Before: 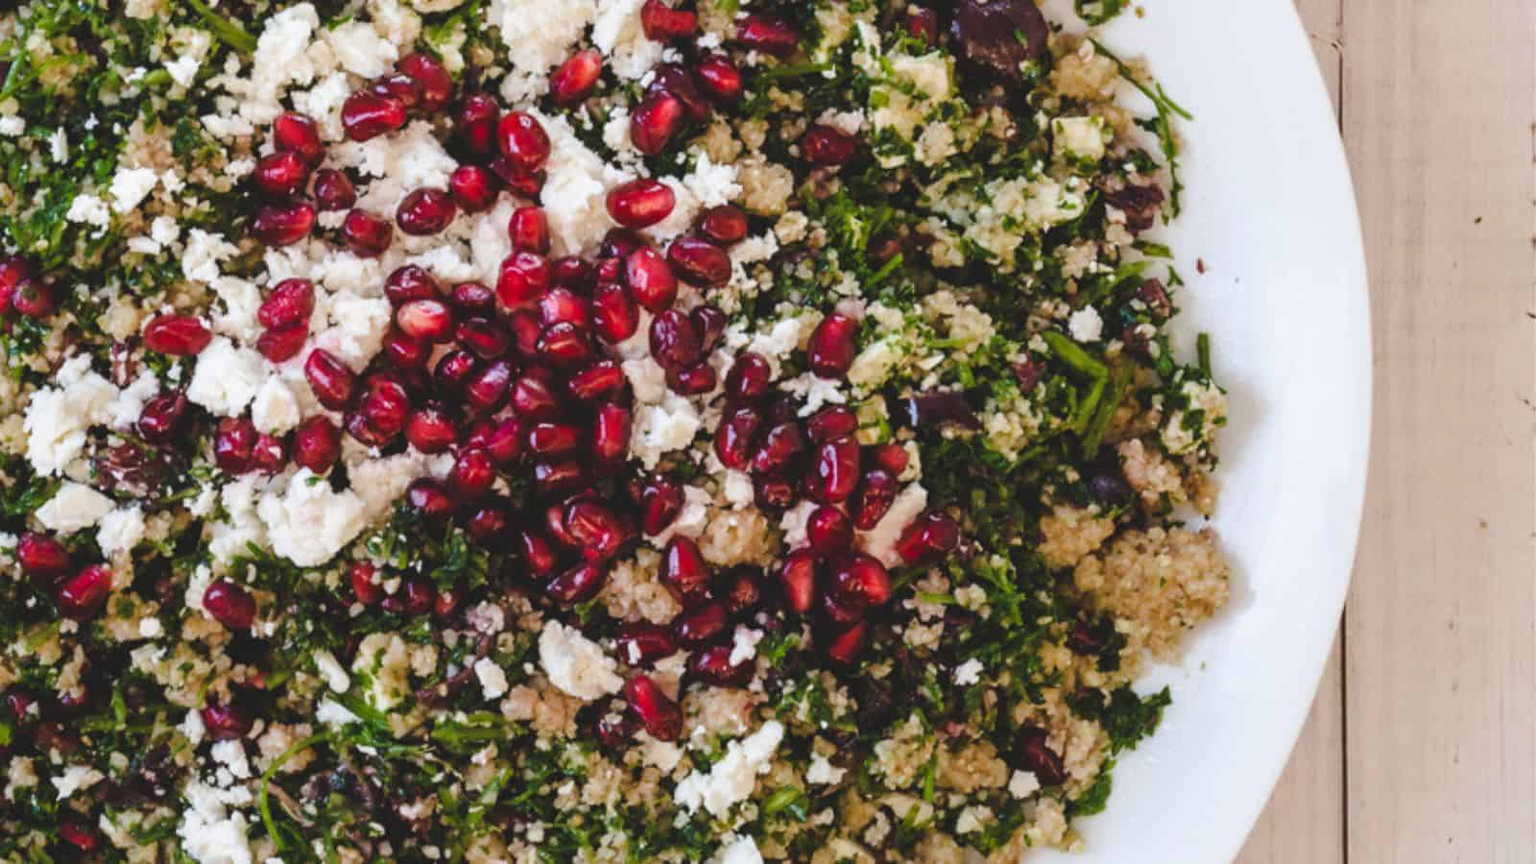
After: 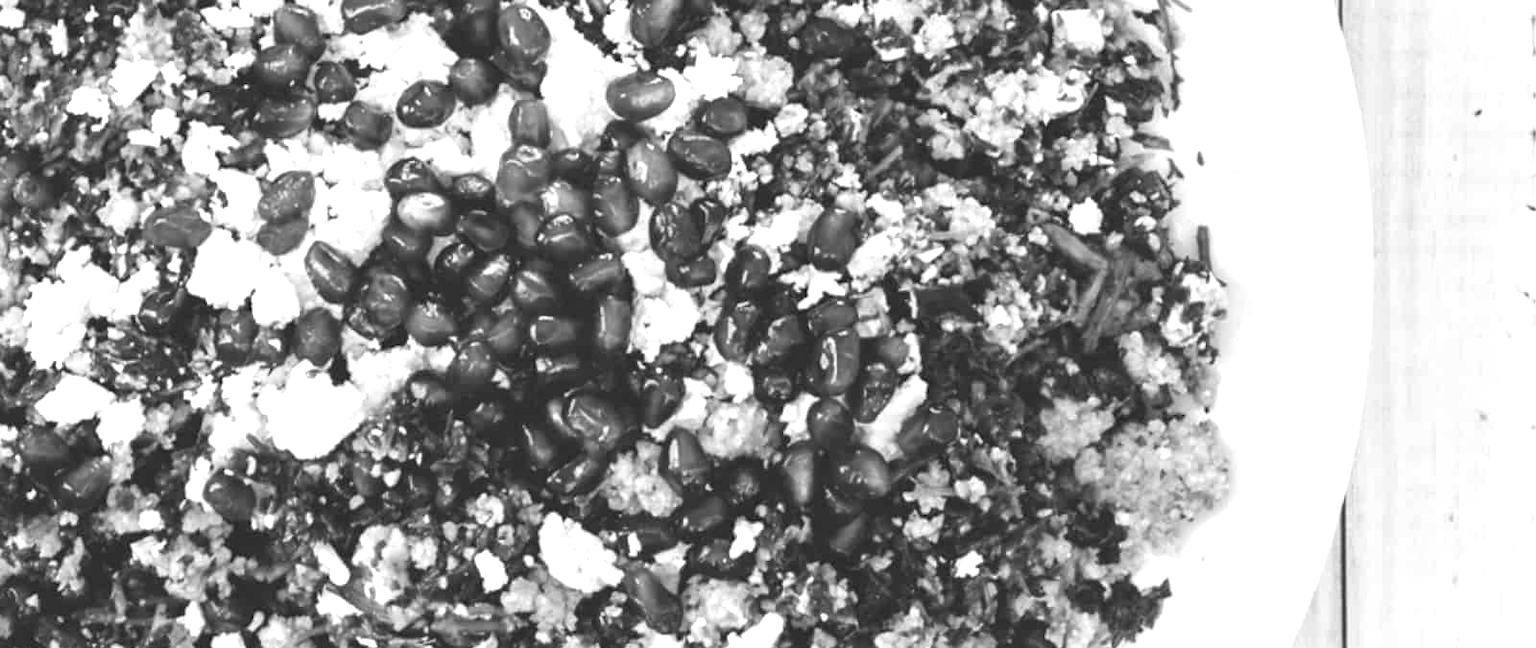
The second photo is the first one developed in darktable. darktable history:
color correction: saturation 0.2
monochrome: size 3.1
exposure: black level correction 0, exposure 1 EV, compensate exposure bias true, compensate highlight preservation false
crop and rotate: top 12.5%, bottom 12.5%
